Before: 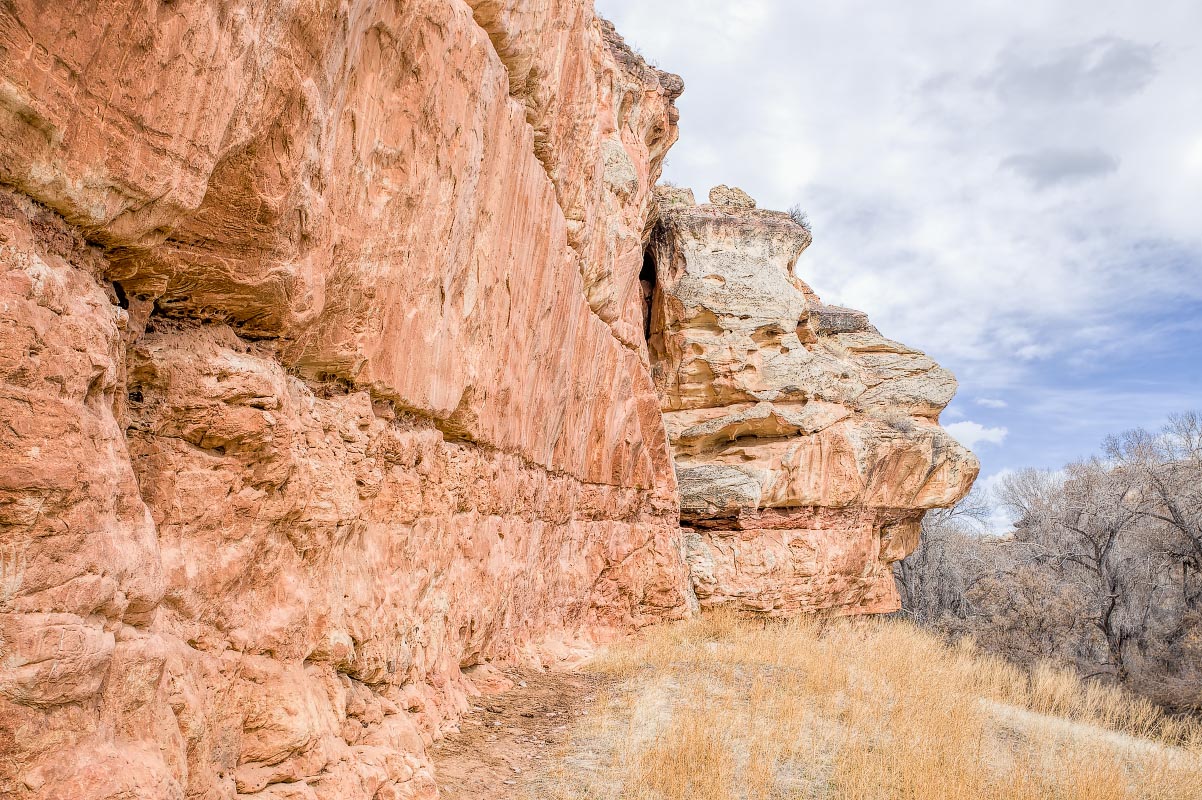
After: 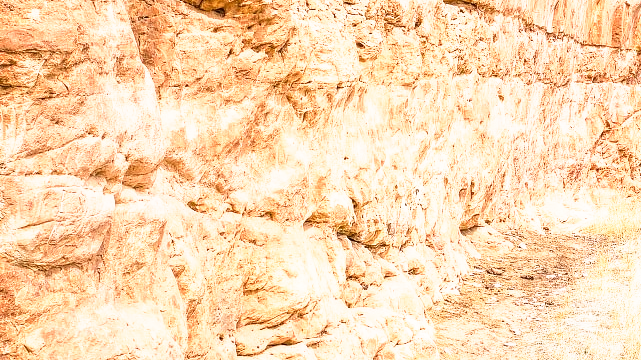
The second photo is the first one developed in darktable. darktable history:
crop and rotate: top 54.778%, right 46.61%, bottom 0.159%
base curve: curves: ch0 [(0, 0) (0.495, 0.917) (1, 1)], preserve colors none
